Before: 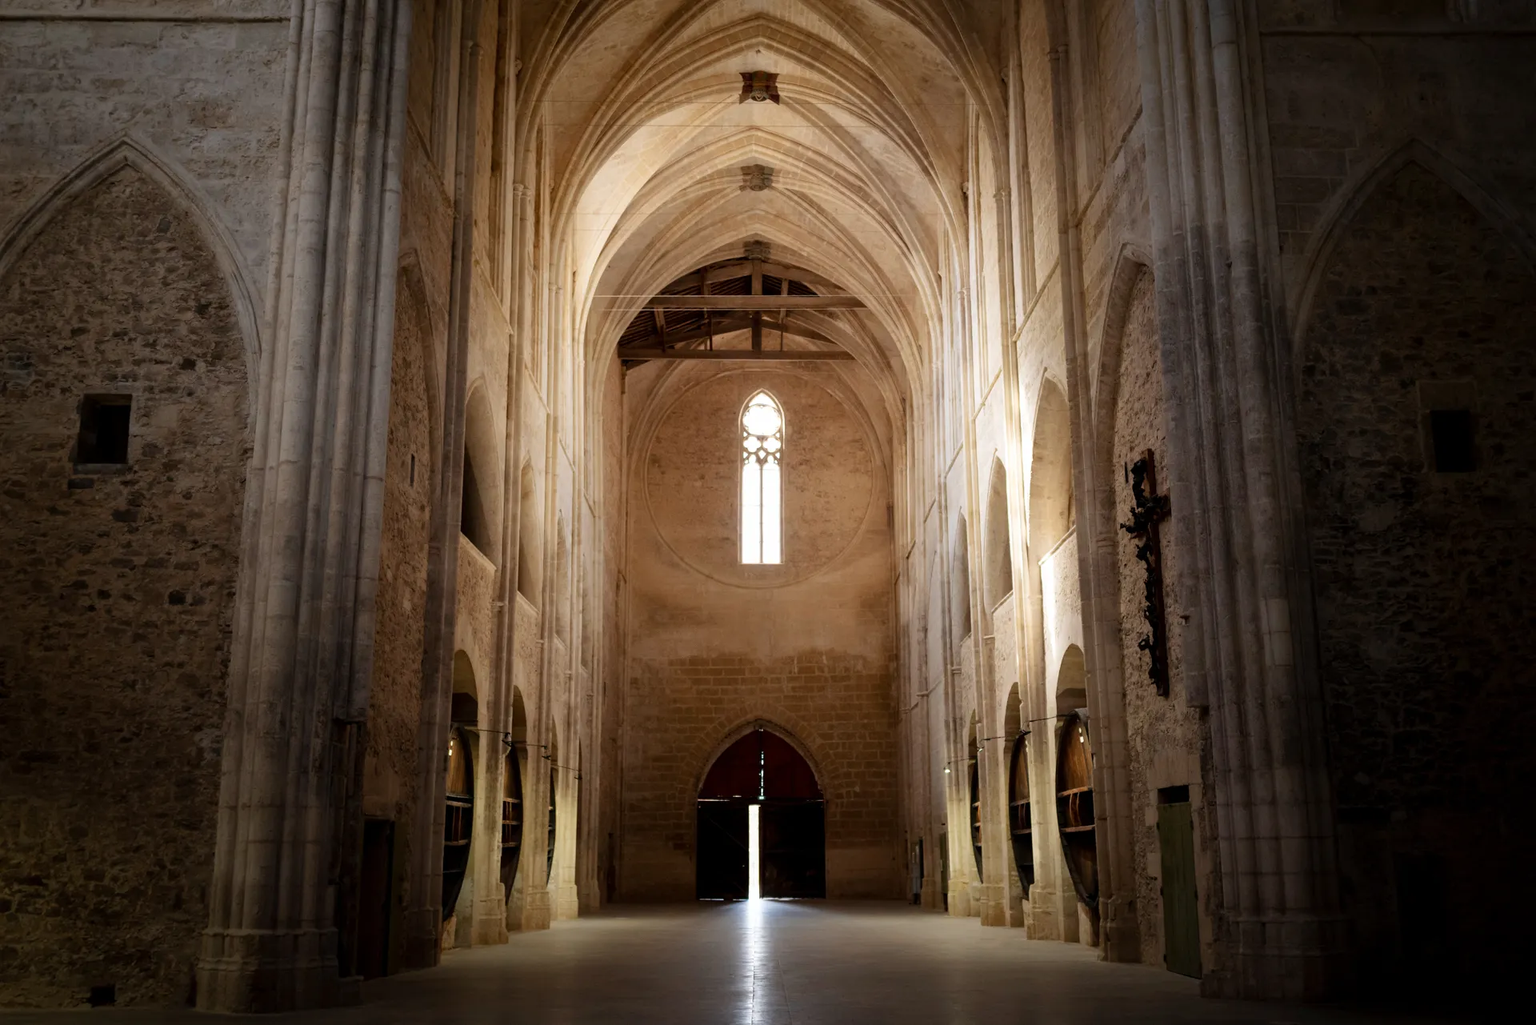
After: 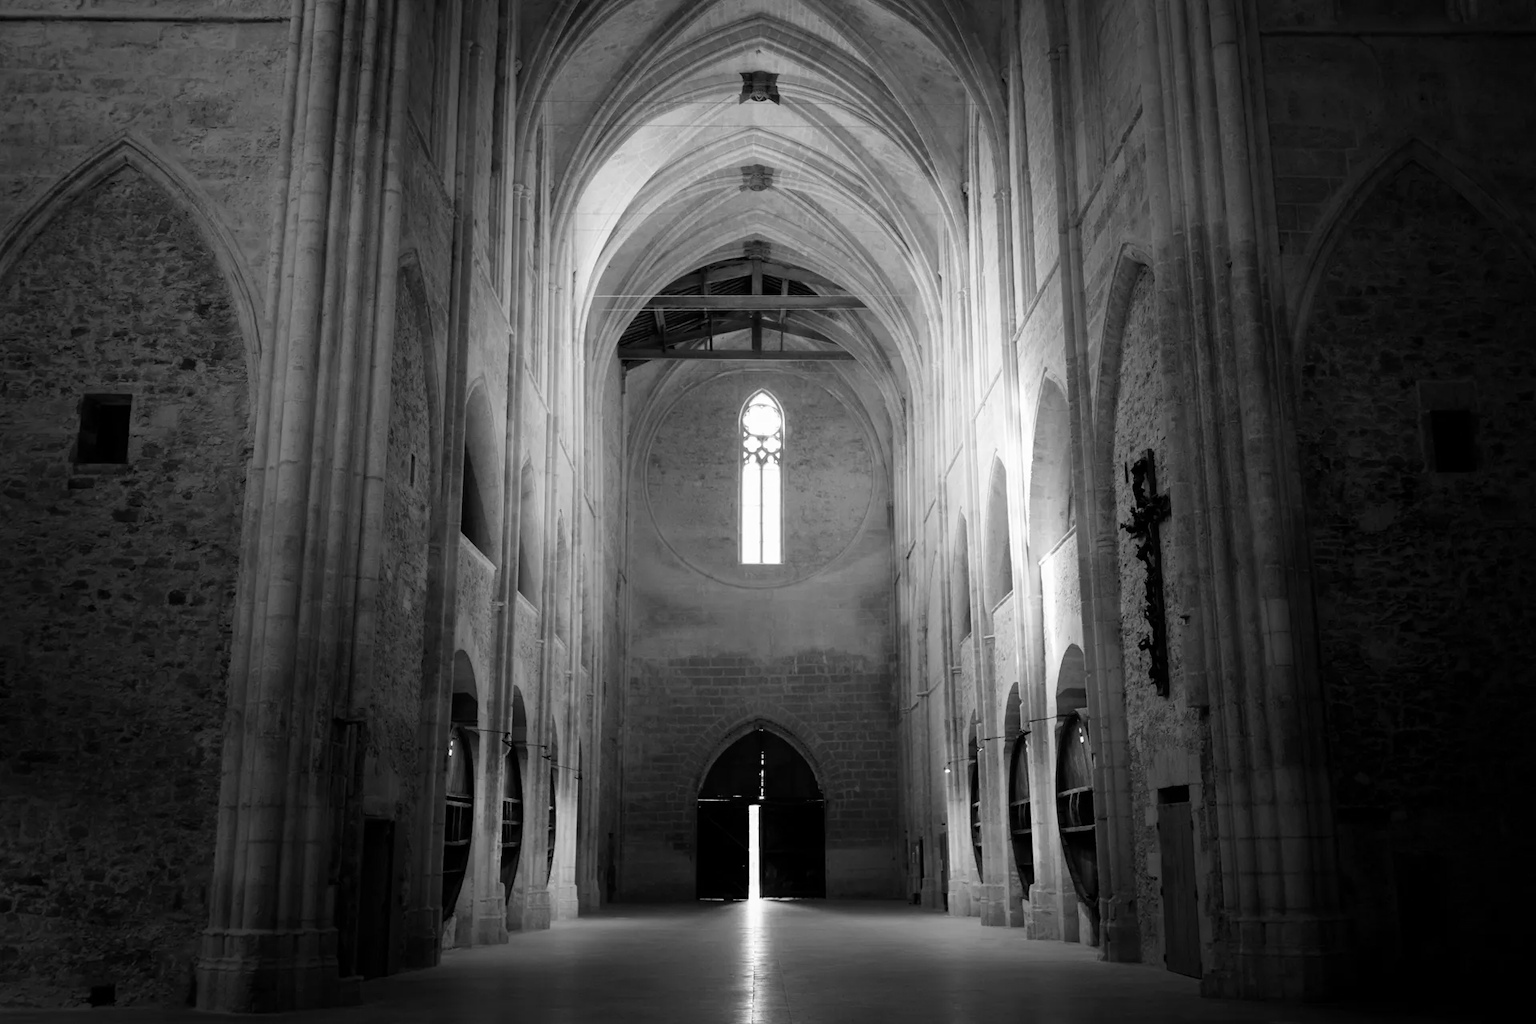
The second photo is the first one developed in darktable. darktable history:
shadows and highlights: shadows -21.3, highlights 100, soften with gaussian
monochrome: a 16.06, b 15.48, size 1
